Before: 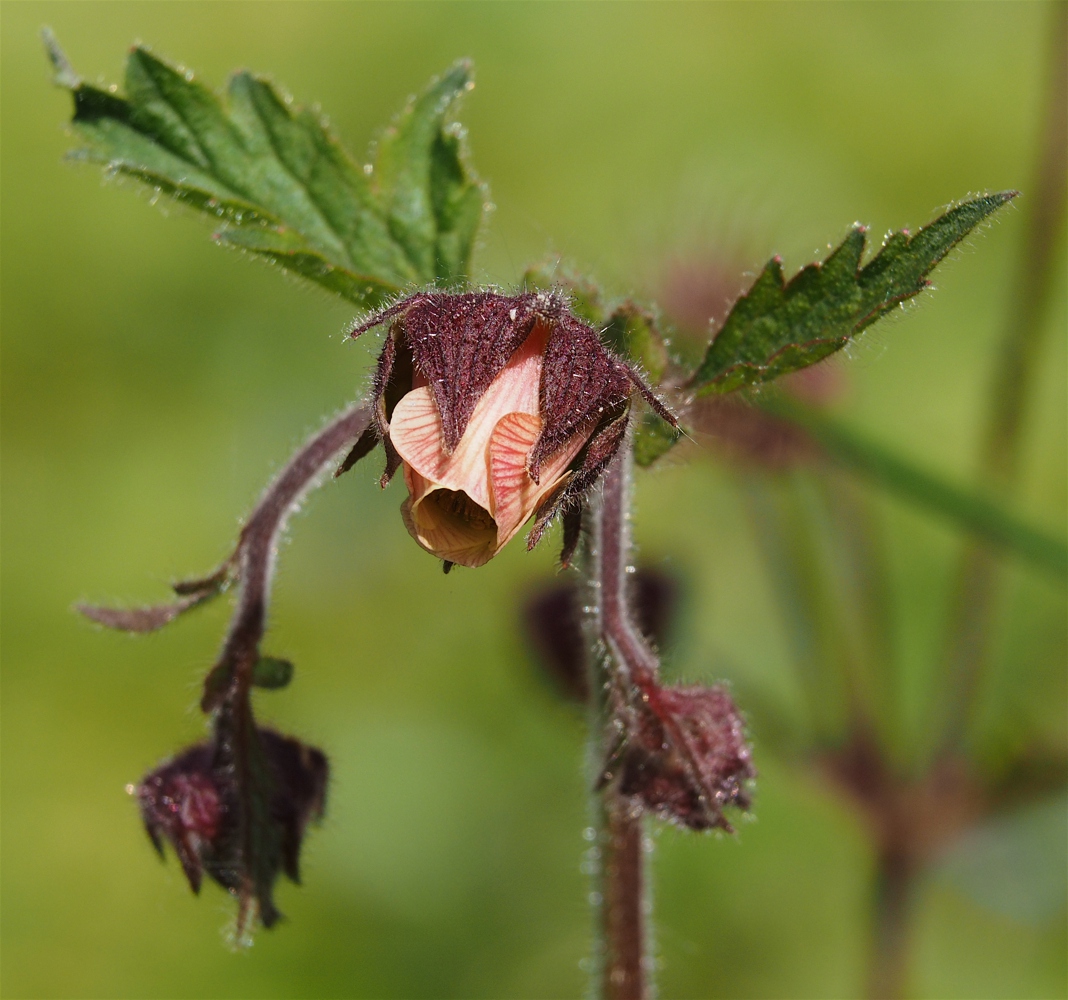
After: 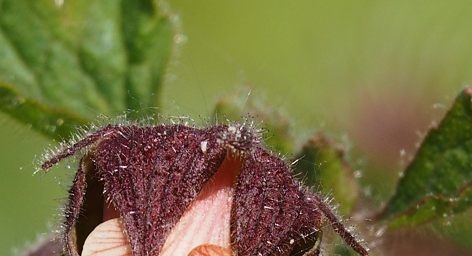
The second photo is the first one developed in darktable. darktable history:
crop: left 28.983%, top 16.805%, right 26.736%, bottom 57.533%
